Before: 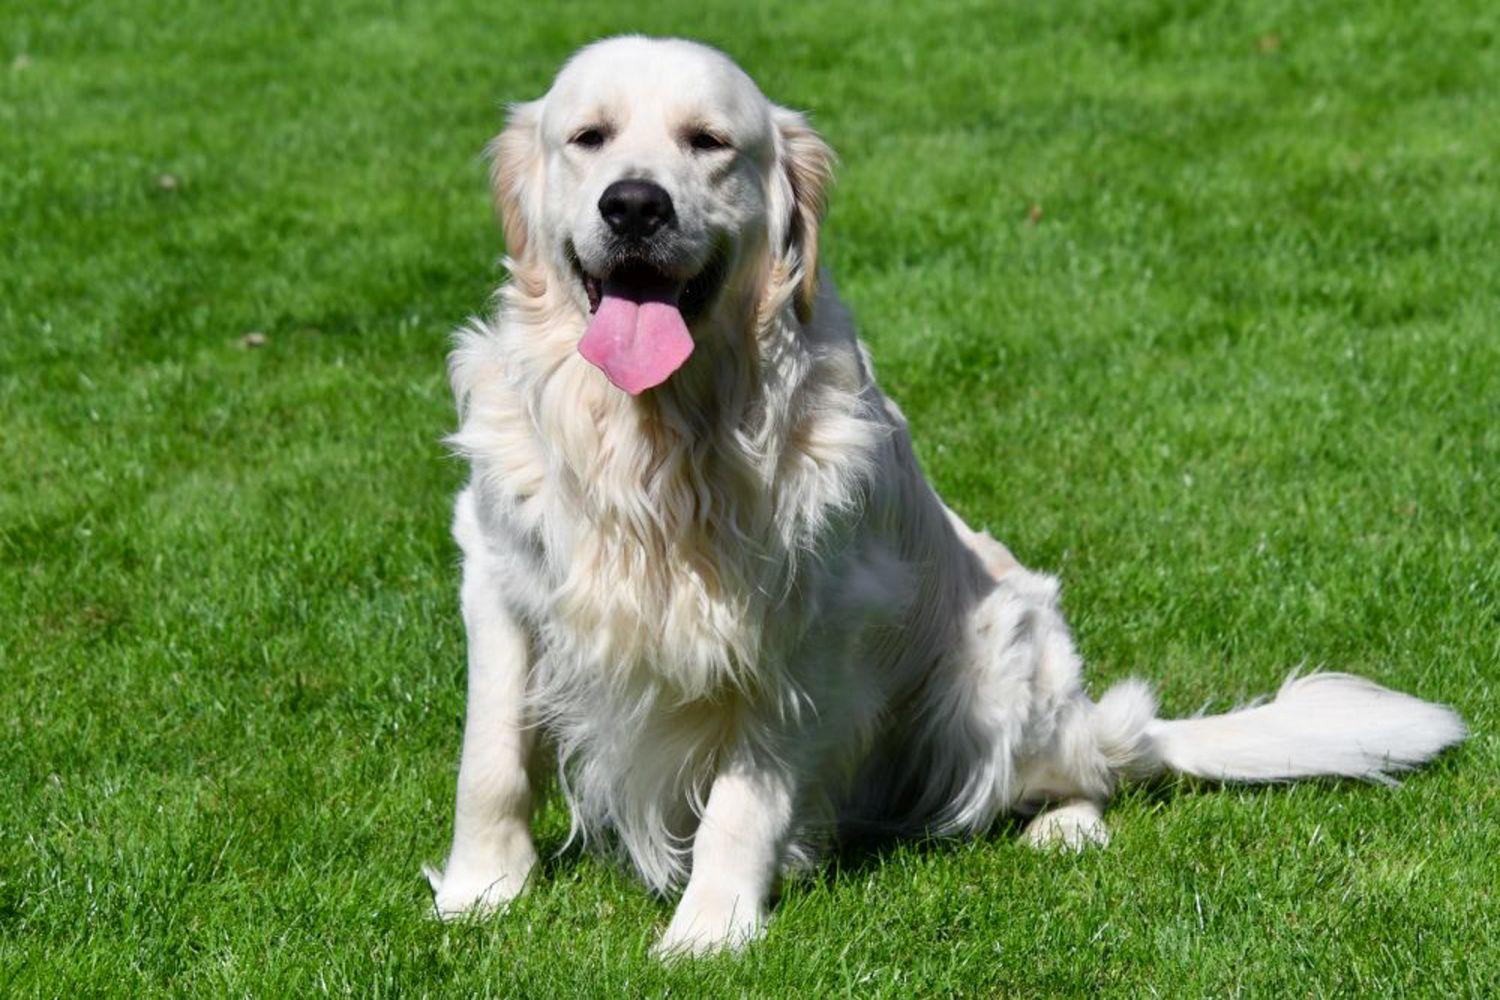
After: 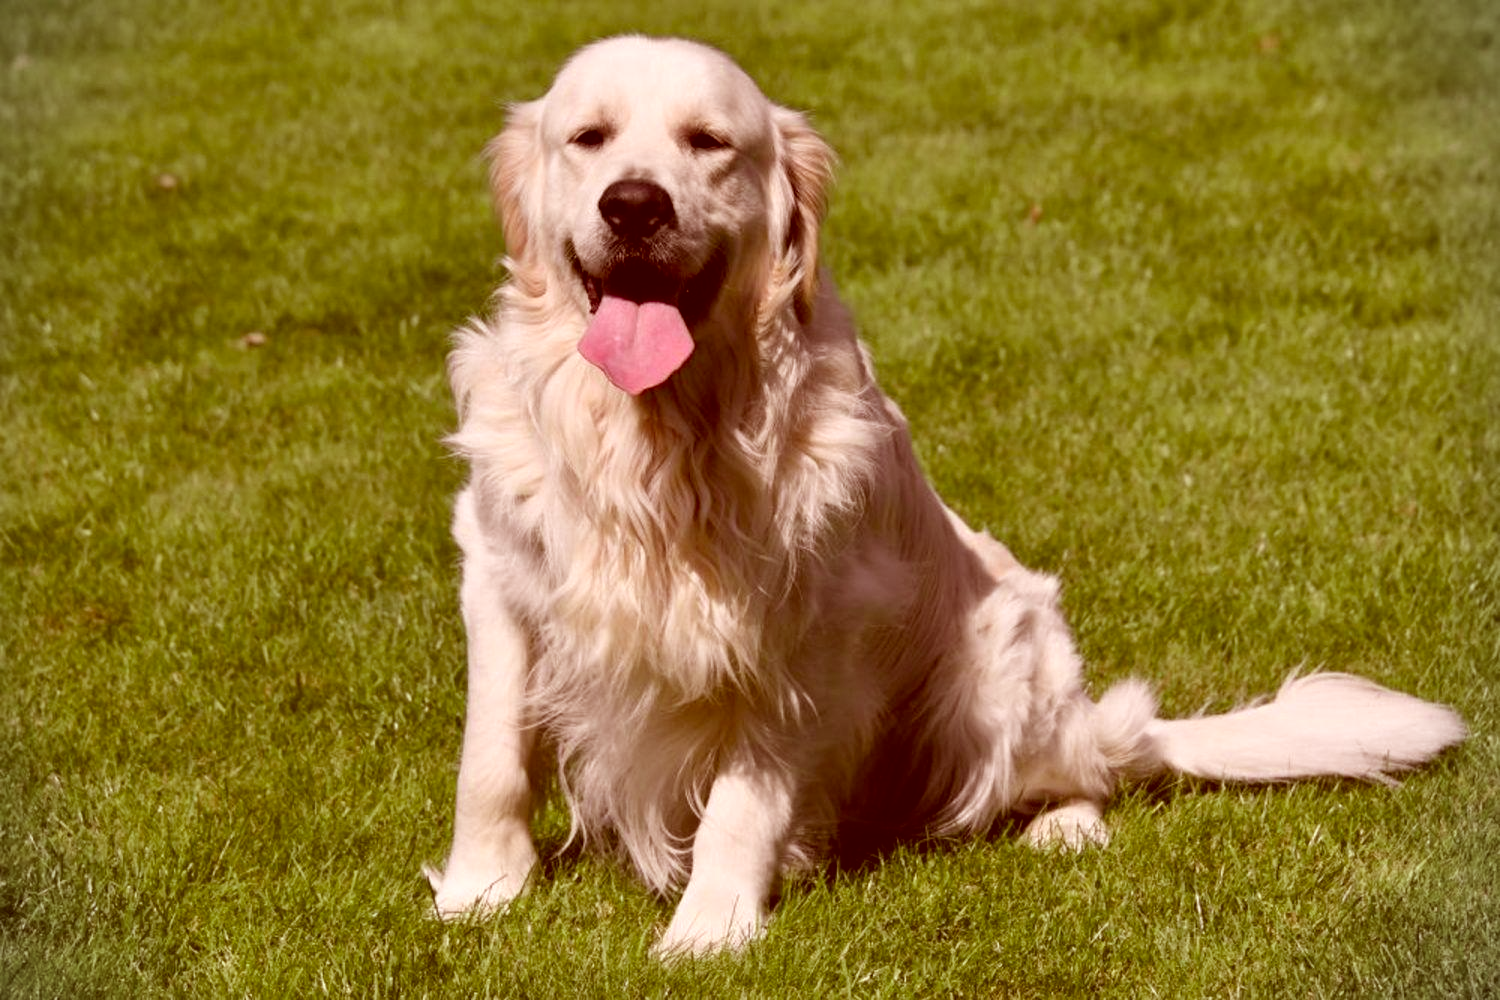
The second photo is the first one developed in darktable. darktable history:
vignetting: fall-off start 92.6%, brightness -0.52, saturation -0.51, center (-0.012, 0)
color correction: highlights a* 9.03, highlights b* 8.71, shadows a* 40, shadows b* 40, saturation 0.8
